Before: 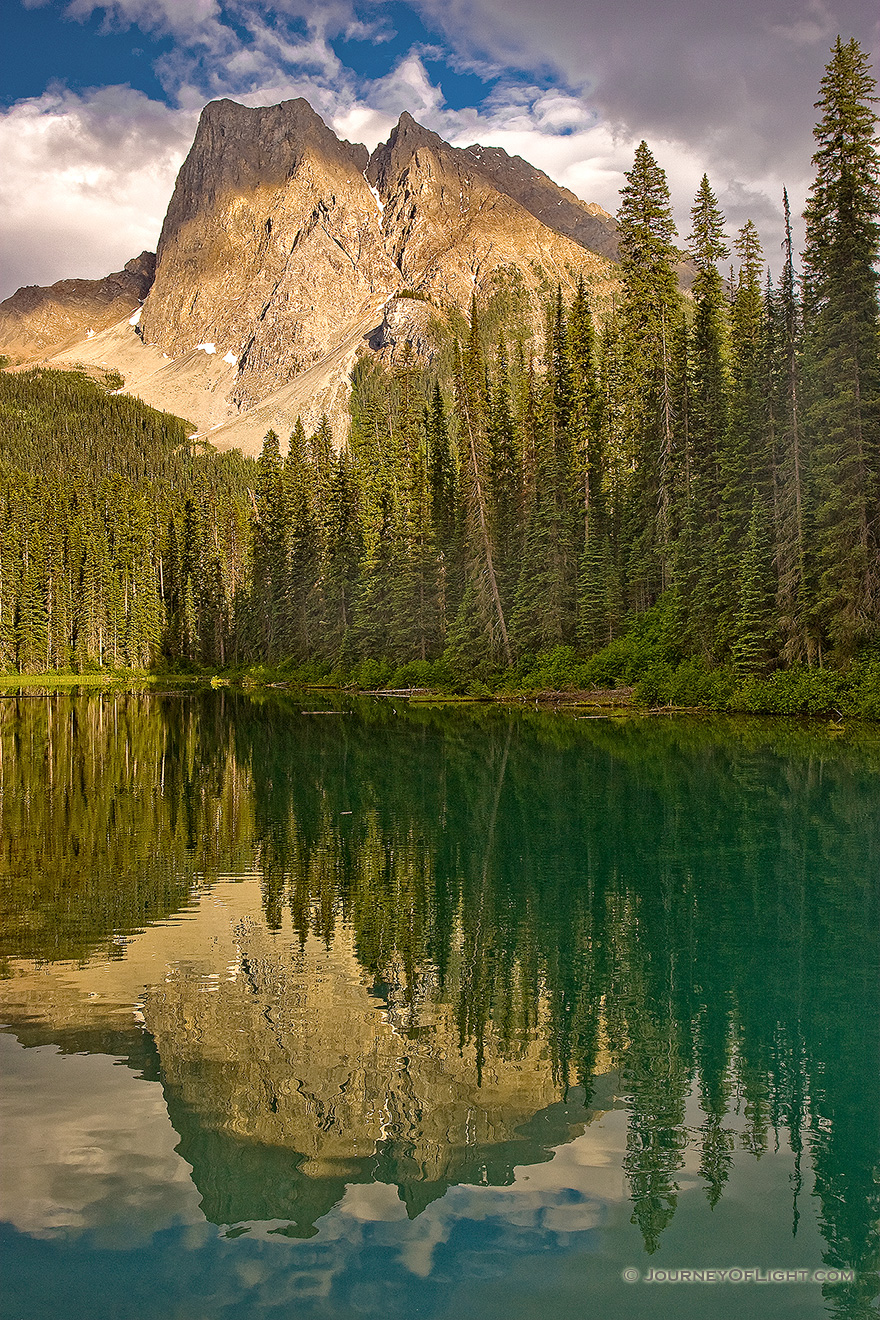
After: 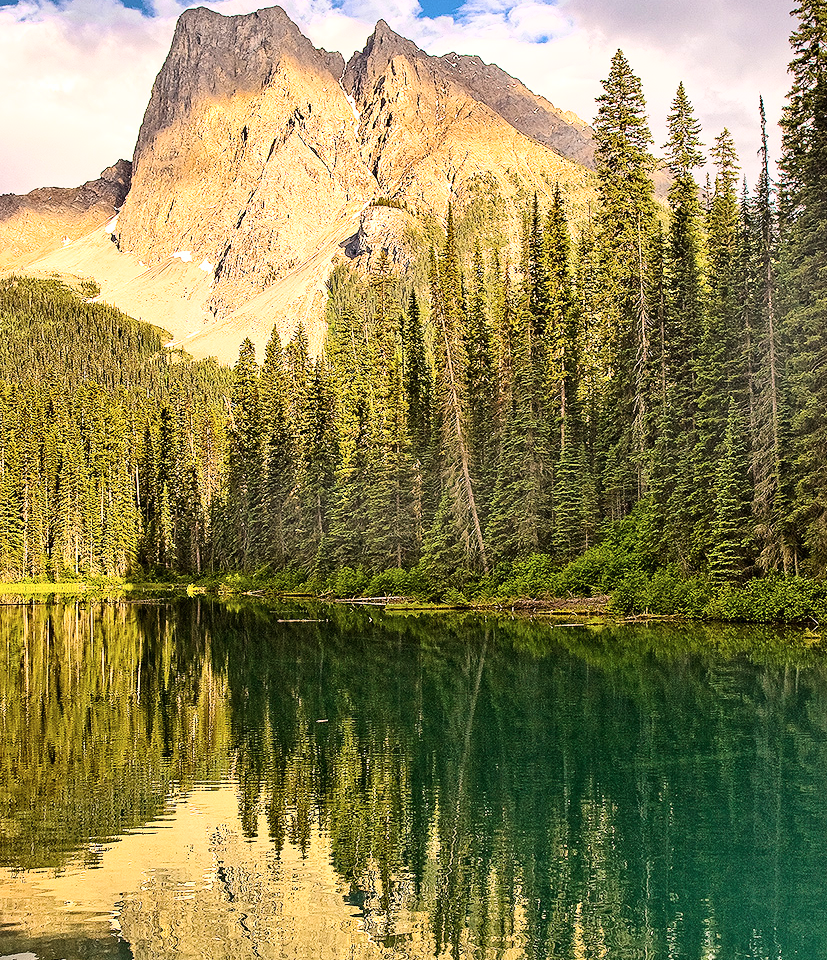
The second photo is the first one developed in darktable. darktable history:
base curve: curves: ch0 [(0, 0) (0.007, 0.004) (0.027, 0.03) (0.046, 0.07) (0.207, 0.54) (0.442, 0.872) (0.673, 0.972) (1, 1)]
crop: left 2.796%, top 6.981%, right 3.226%, bottom 20.242%
tone equalizer: on, module defaults
contrast brightness saturation: saturation -0.054
